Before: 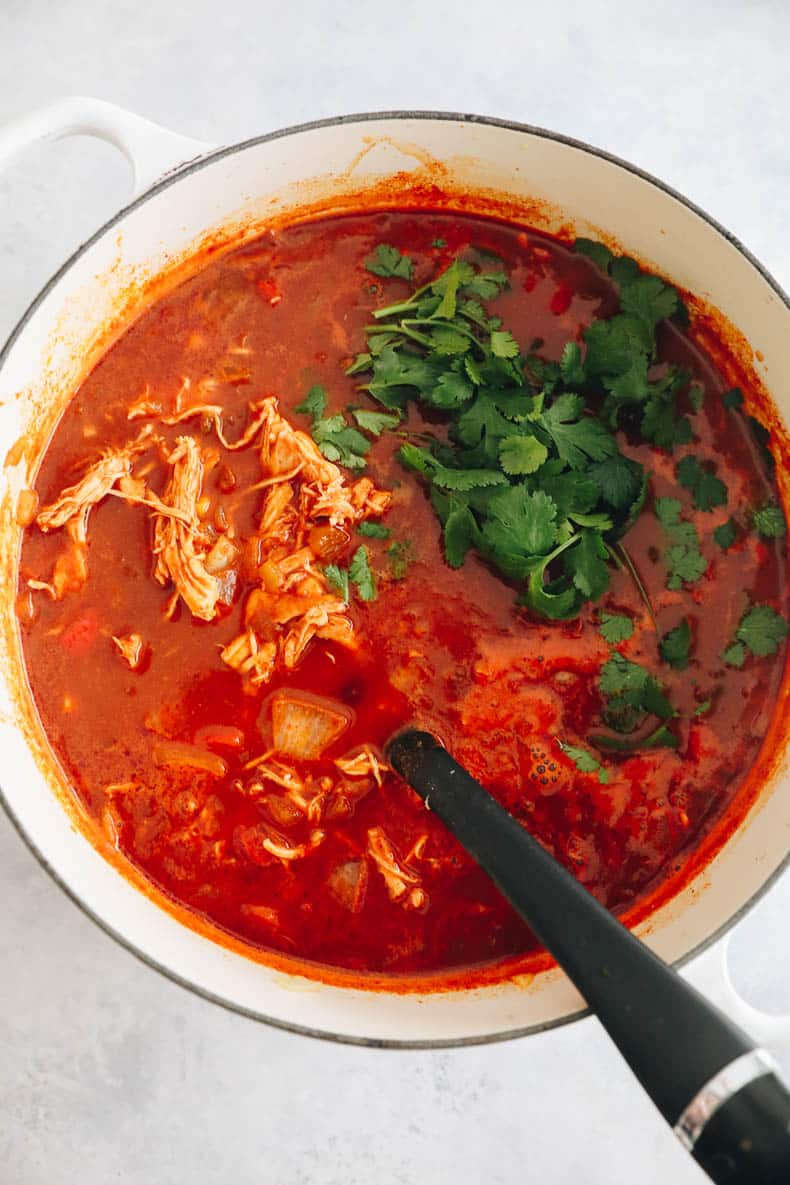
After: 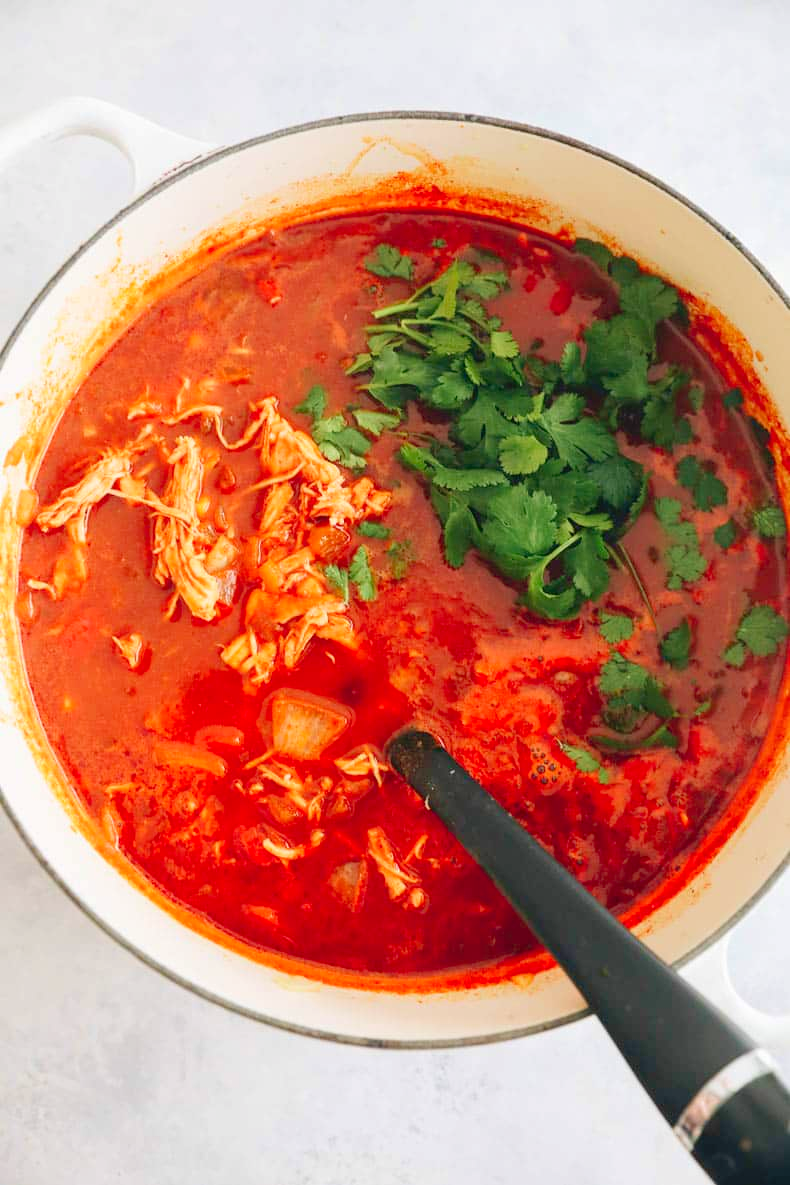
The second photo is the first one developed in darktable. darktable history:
levels: levels [0, 0.445, 1]
velvia: on, module defaults
